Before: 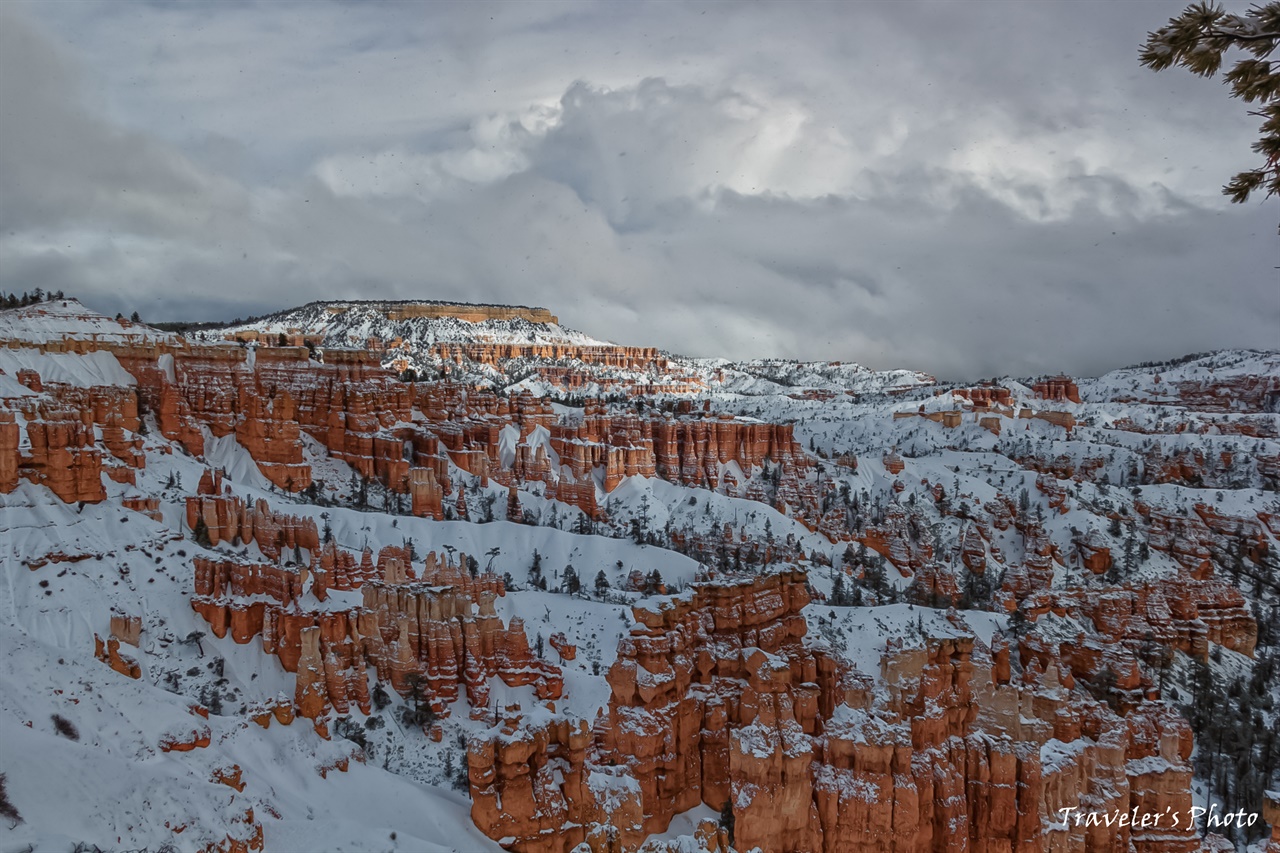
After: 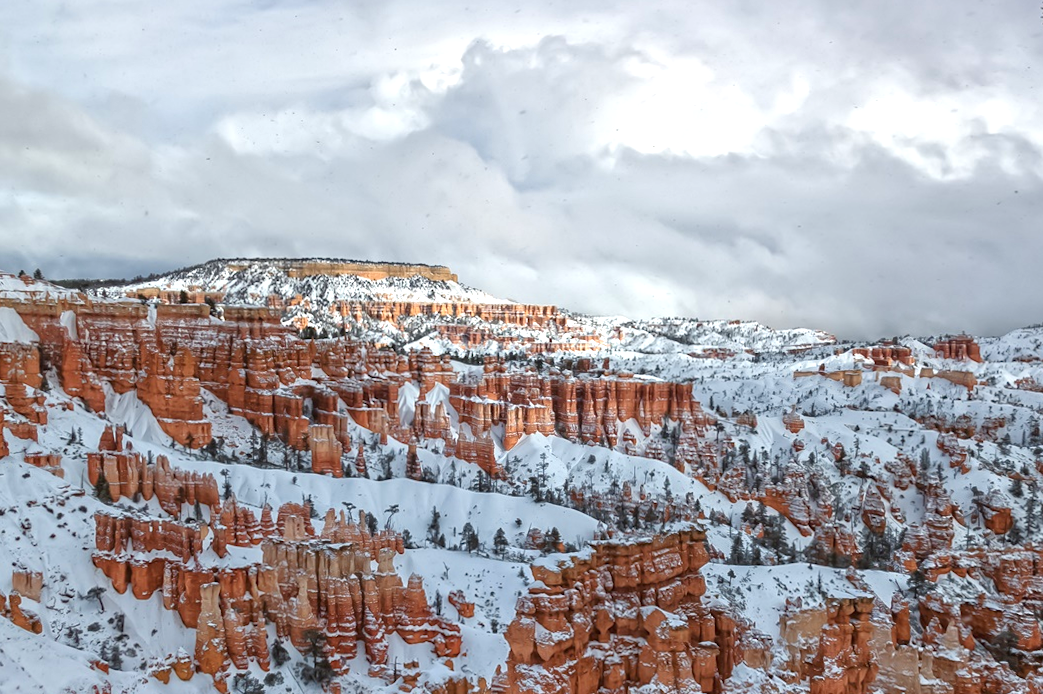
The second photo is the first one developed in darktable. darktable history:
exposure: black level correction 0, exposure 1 EV, compensate exposure bias true, compensate highlight preservation false
crop and rotate: left 7.196%, top 4.574%, right 10.605%, bottom 13.178%
rotate and perspective: rotation 0.192°, lens shift (horizontal) -0.015, crop left 0.005, crop right 0.996, crop top 0.006, crop bottom 0.99
base curve: curves: ch0 [(0, 0) (0.283, 0.295) (1, 1)], preserve colors none
